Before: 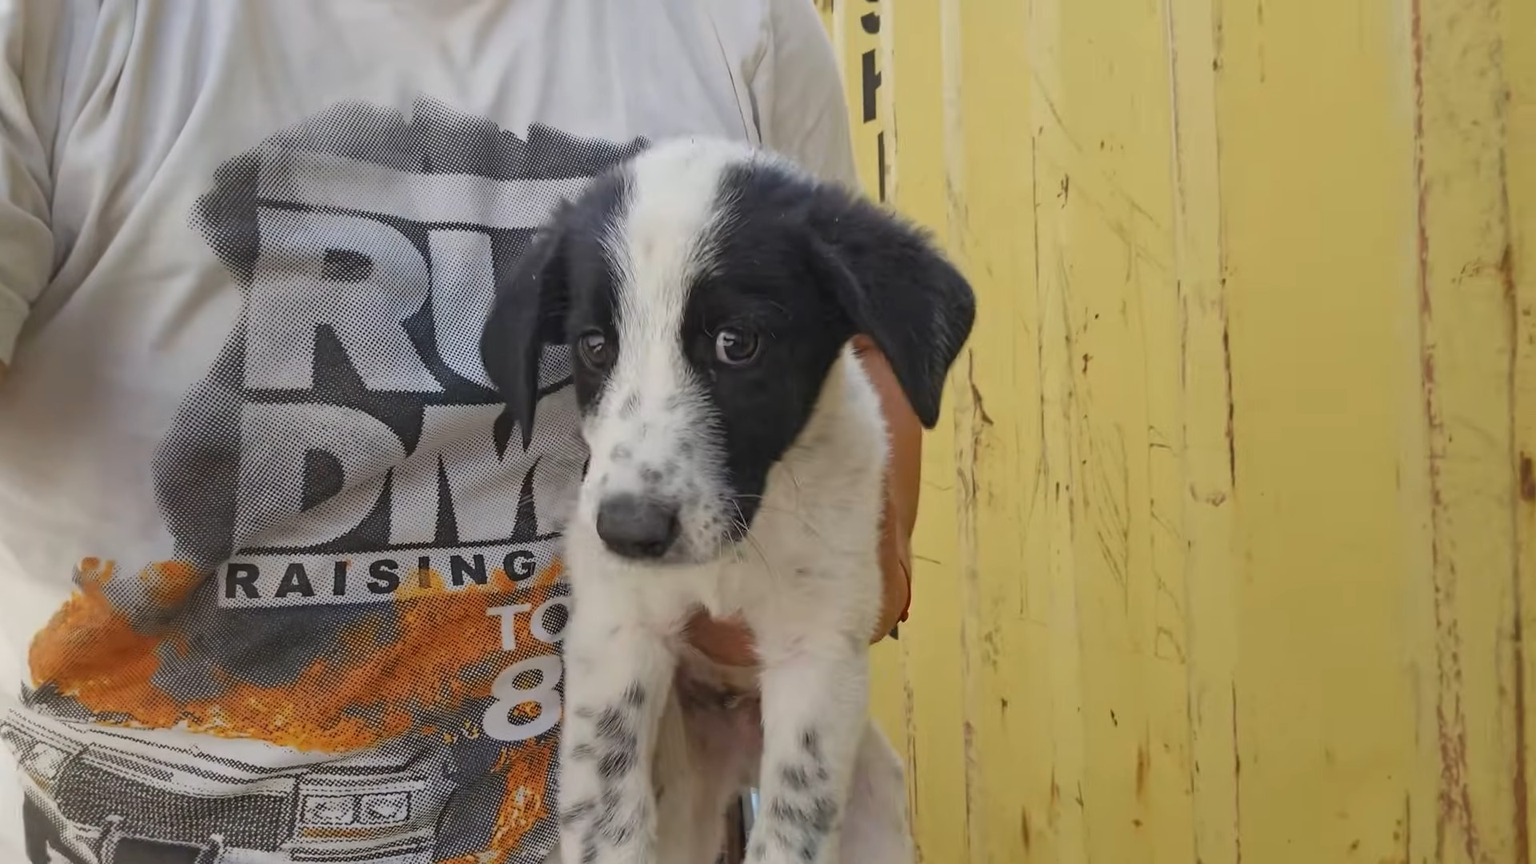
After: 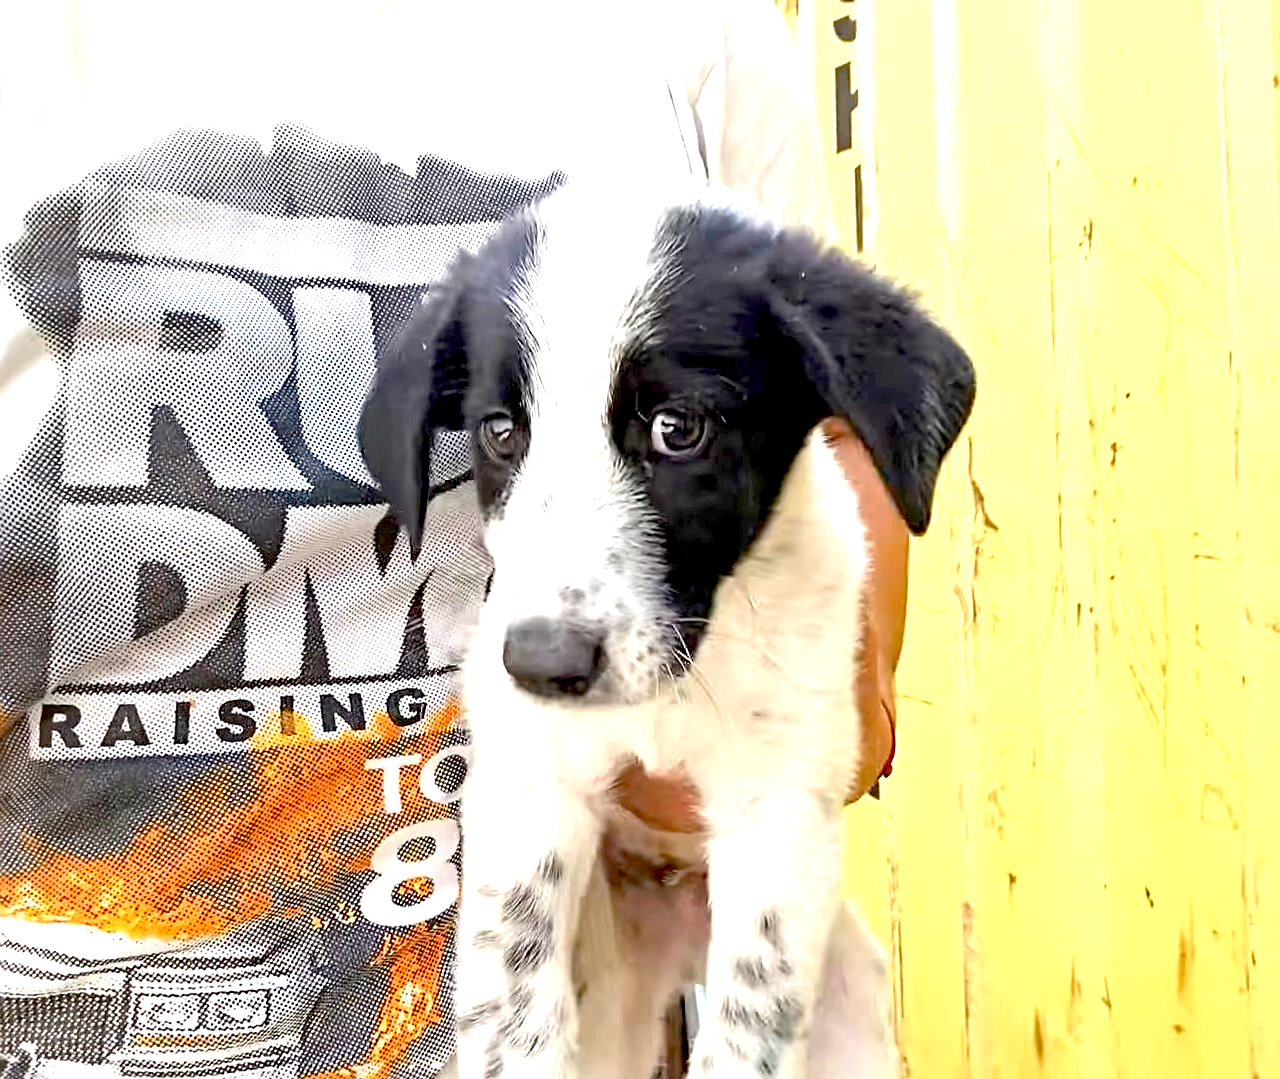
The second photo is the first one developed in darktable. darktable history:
exposure: black level correction 0.015, exposure 1.779 EV, compensate highlight preservation false
crop and rotate: left 12.706%, right 20.611%
sharpen: on, module defaults
